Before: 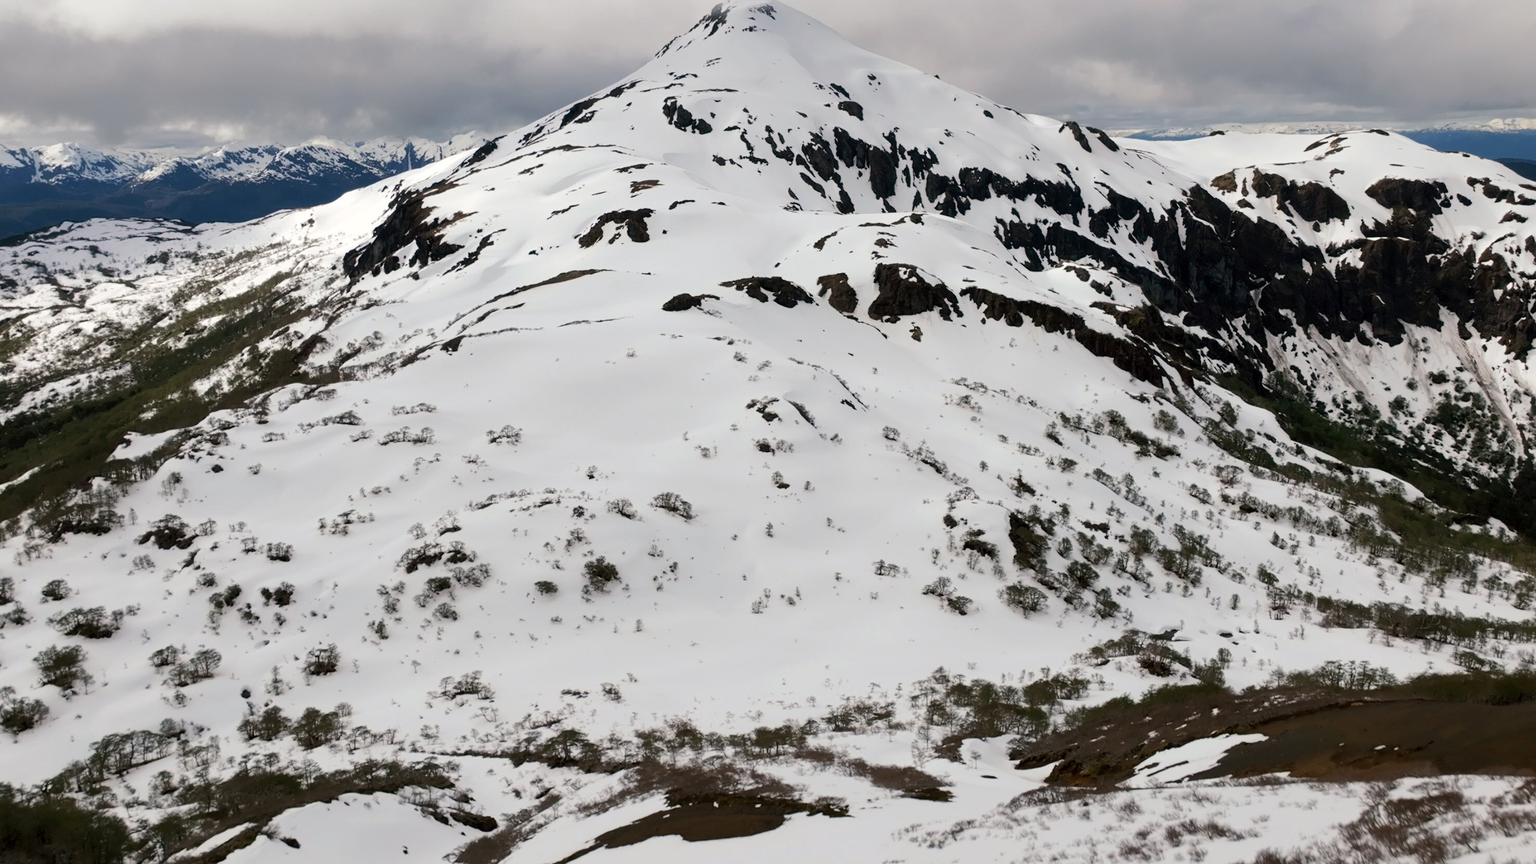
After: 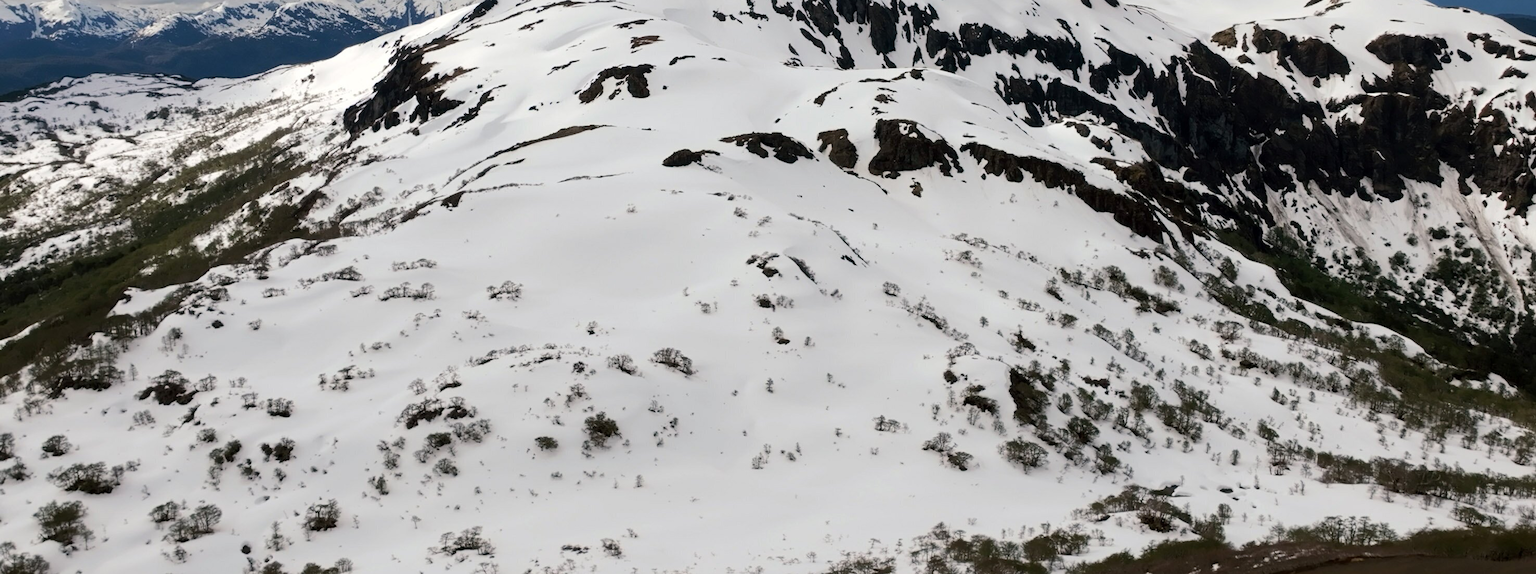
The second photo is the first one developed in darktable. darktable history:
crop: top 16.743%, bottom 16.706%
